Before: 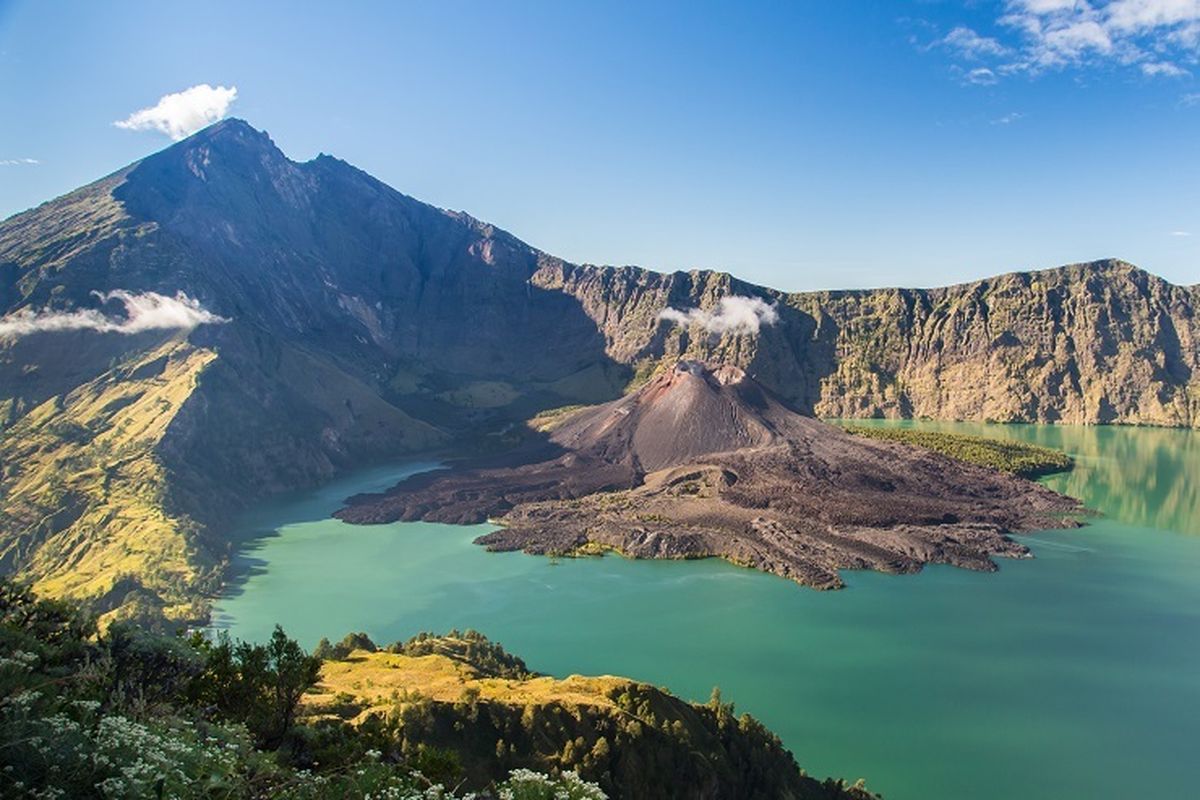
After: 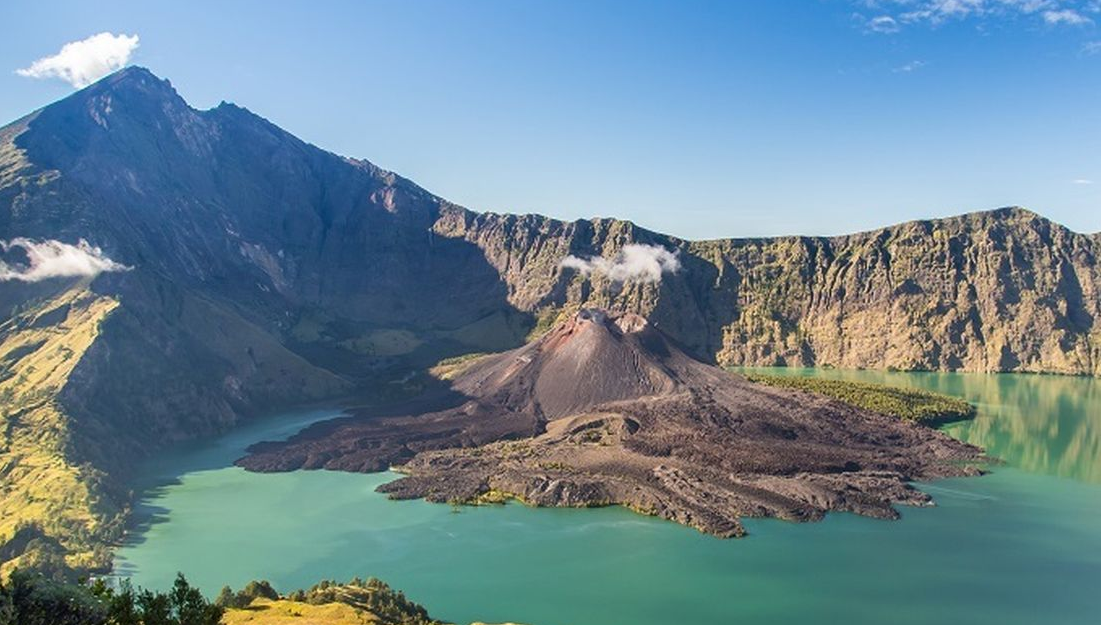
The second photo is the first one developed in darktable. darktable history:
crop: left 8.168%, top 6.57%, bottom 15.209%
